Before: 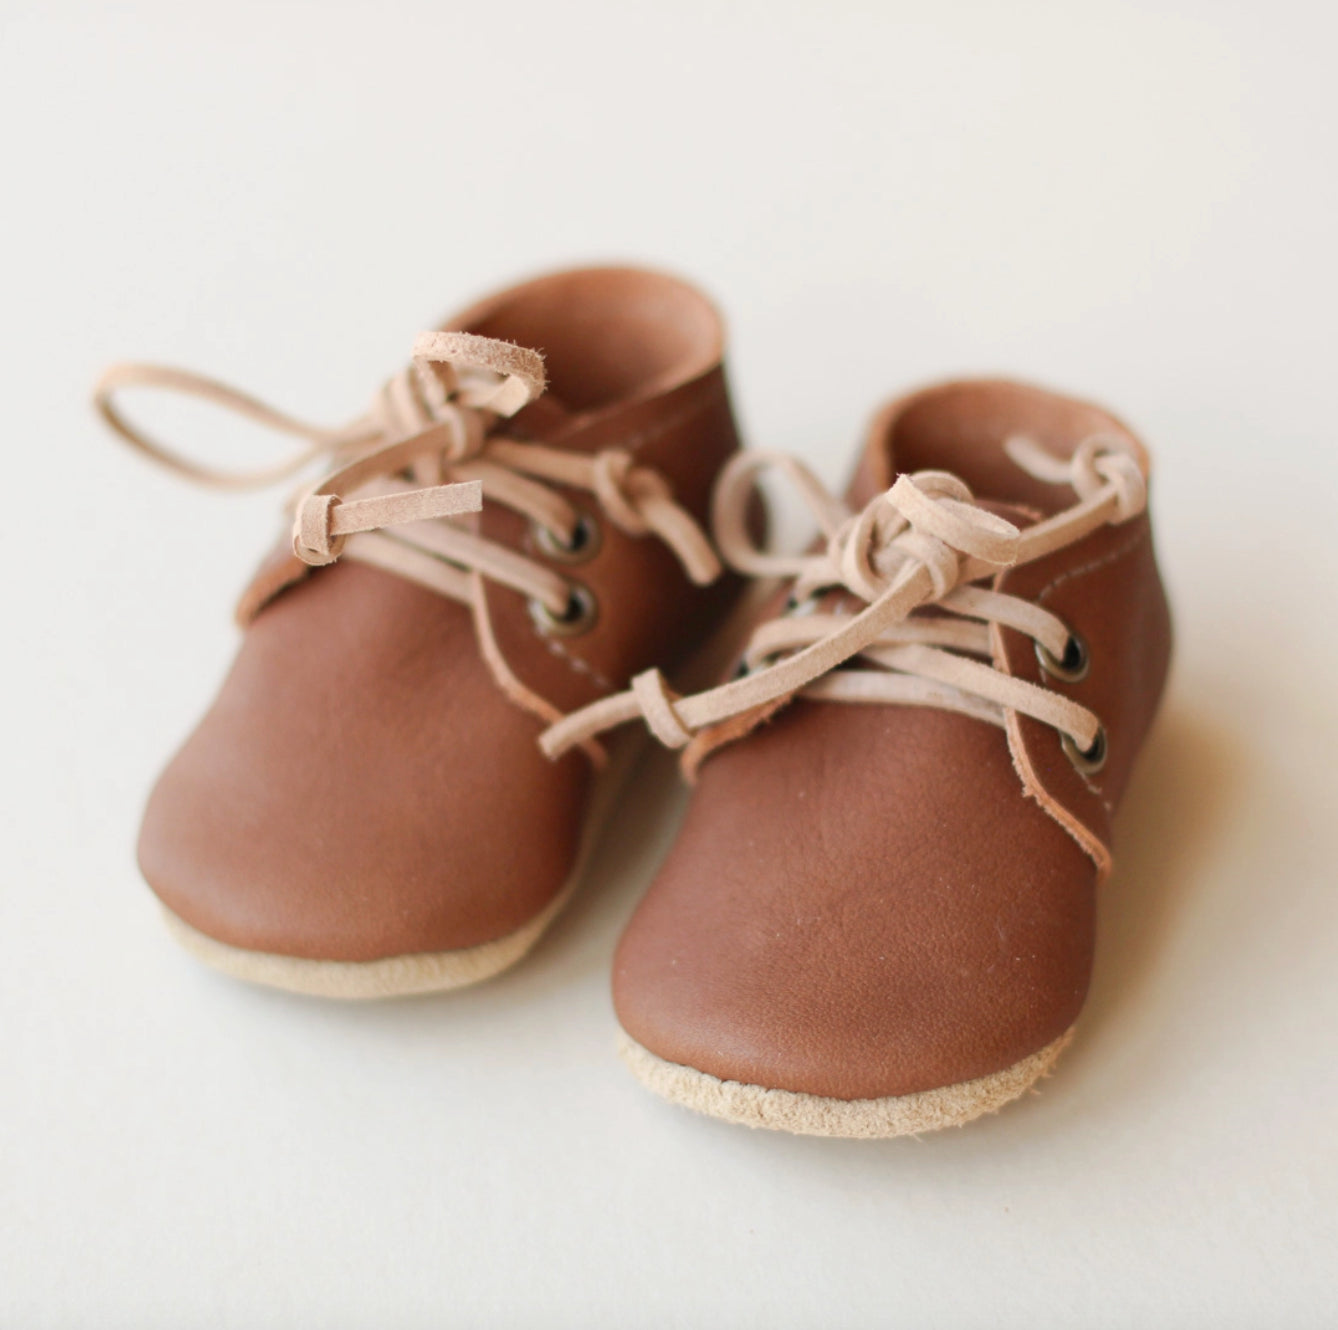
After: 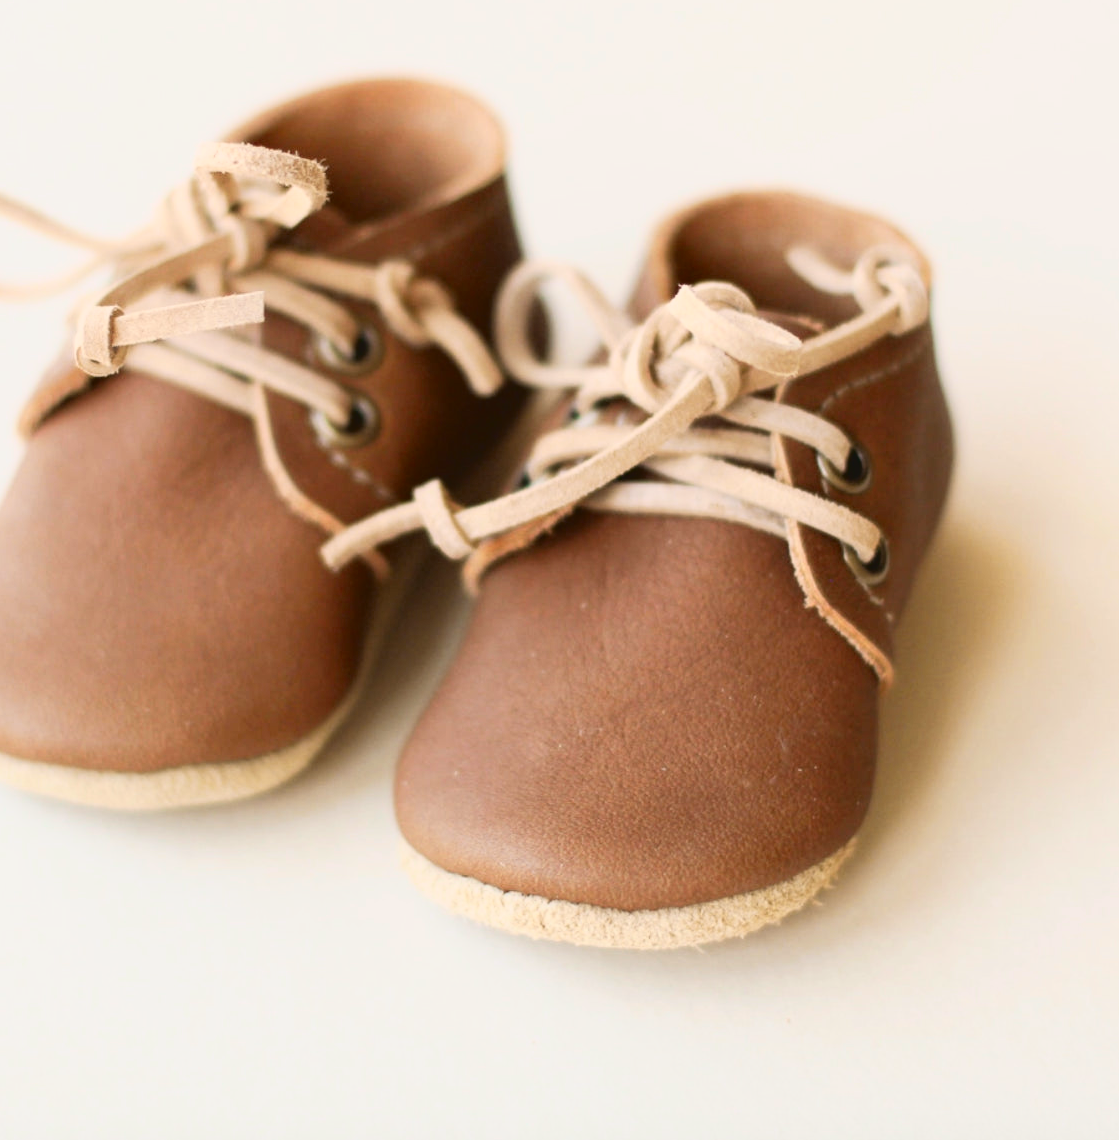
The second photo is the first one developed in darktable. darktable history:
crop: left 16.315%, top 14.246%
tone curve: curves: ch0 [(0, 0.049) (0.113, 0.084) (0.285, 0.301) (0.673, 0.796) (0.845, 0.932) (0.994, 0.971)]; ch1 [(0, 0) (0.456, 0.424) (0.498, 0.5) (0.57, 0.557) (0.631, 0.635) (1, 1)]; ch2 [(0, 0) (0.395, 0.398) (0.44, 0.456) (0.502, 0.507) (0.55, 0.559) (0.67, 0.702) (1, 1)], color space Lab, independent channels, preserve colors none
